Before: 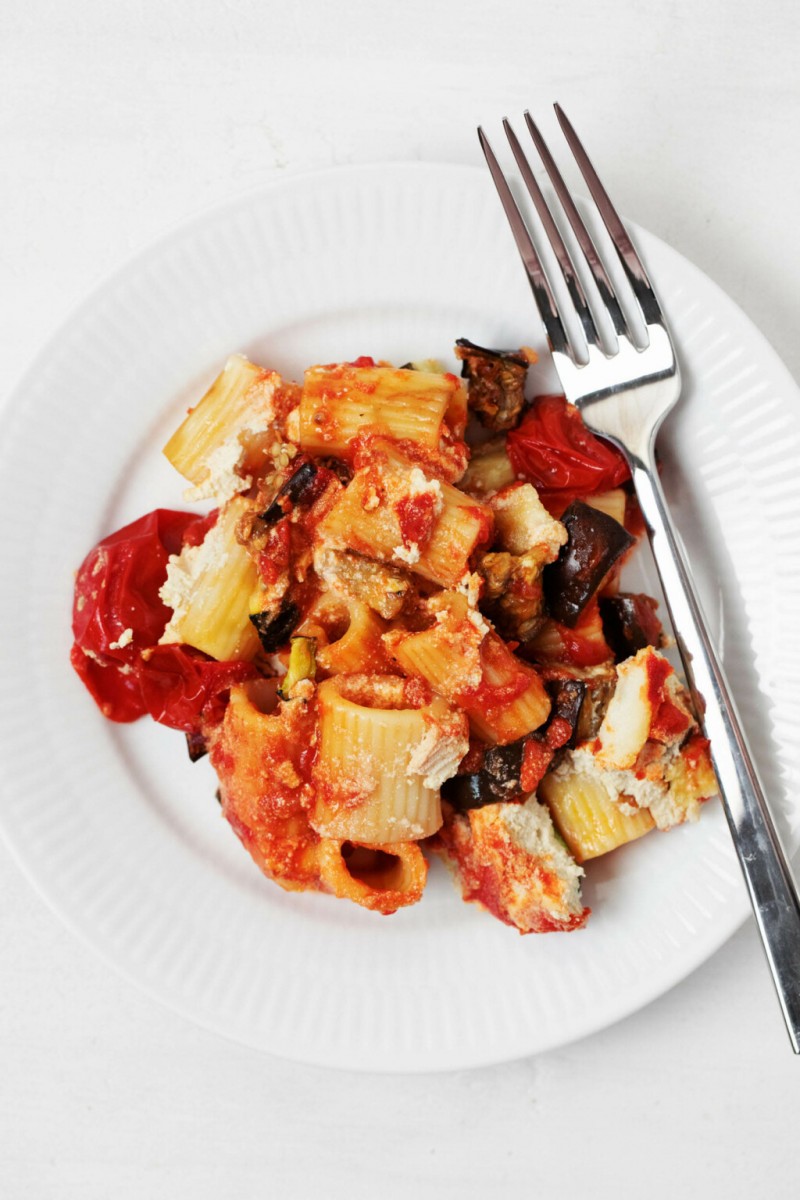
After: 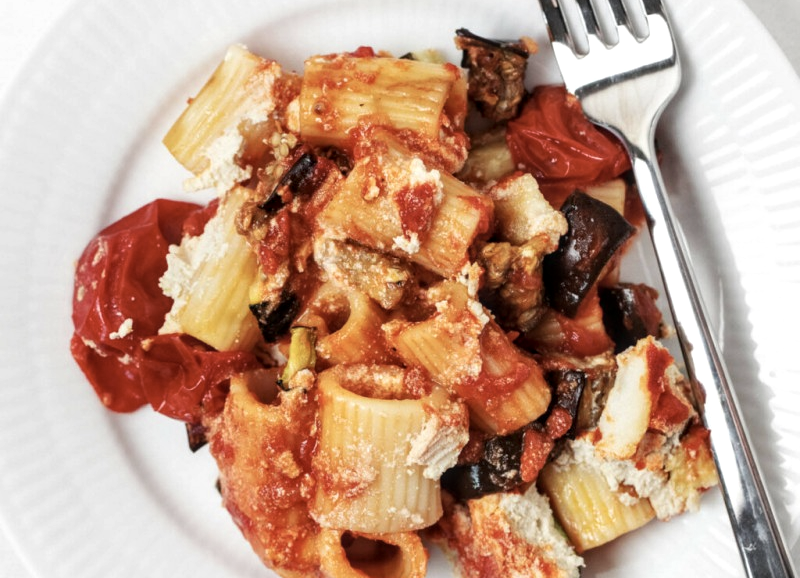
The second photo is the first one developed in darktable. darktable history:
exposure: exposure 0.128 EV, compensate highlight preservation false
crop and rotate: top 25.882%, bottom 25.938%
contrast brightness saturation: contrast 0.062, brightness -0.011, saturation -0.242
local contrast: on, module defaults
